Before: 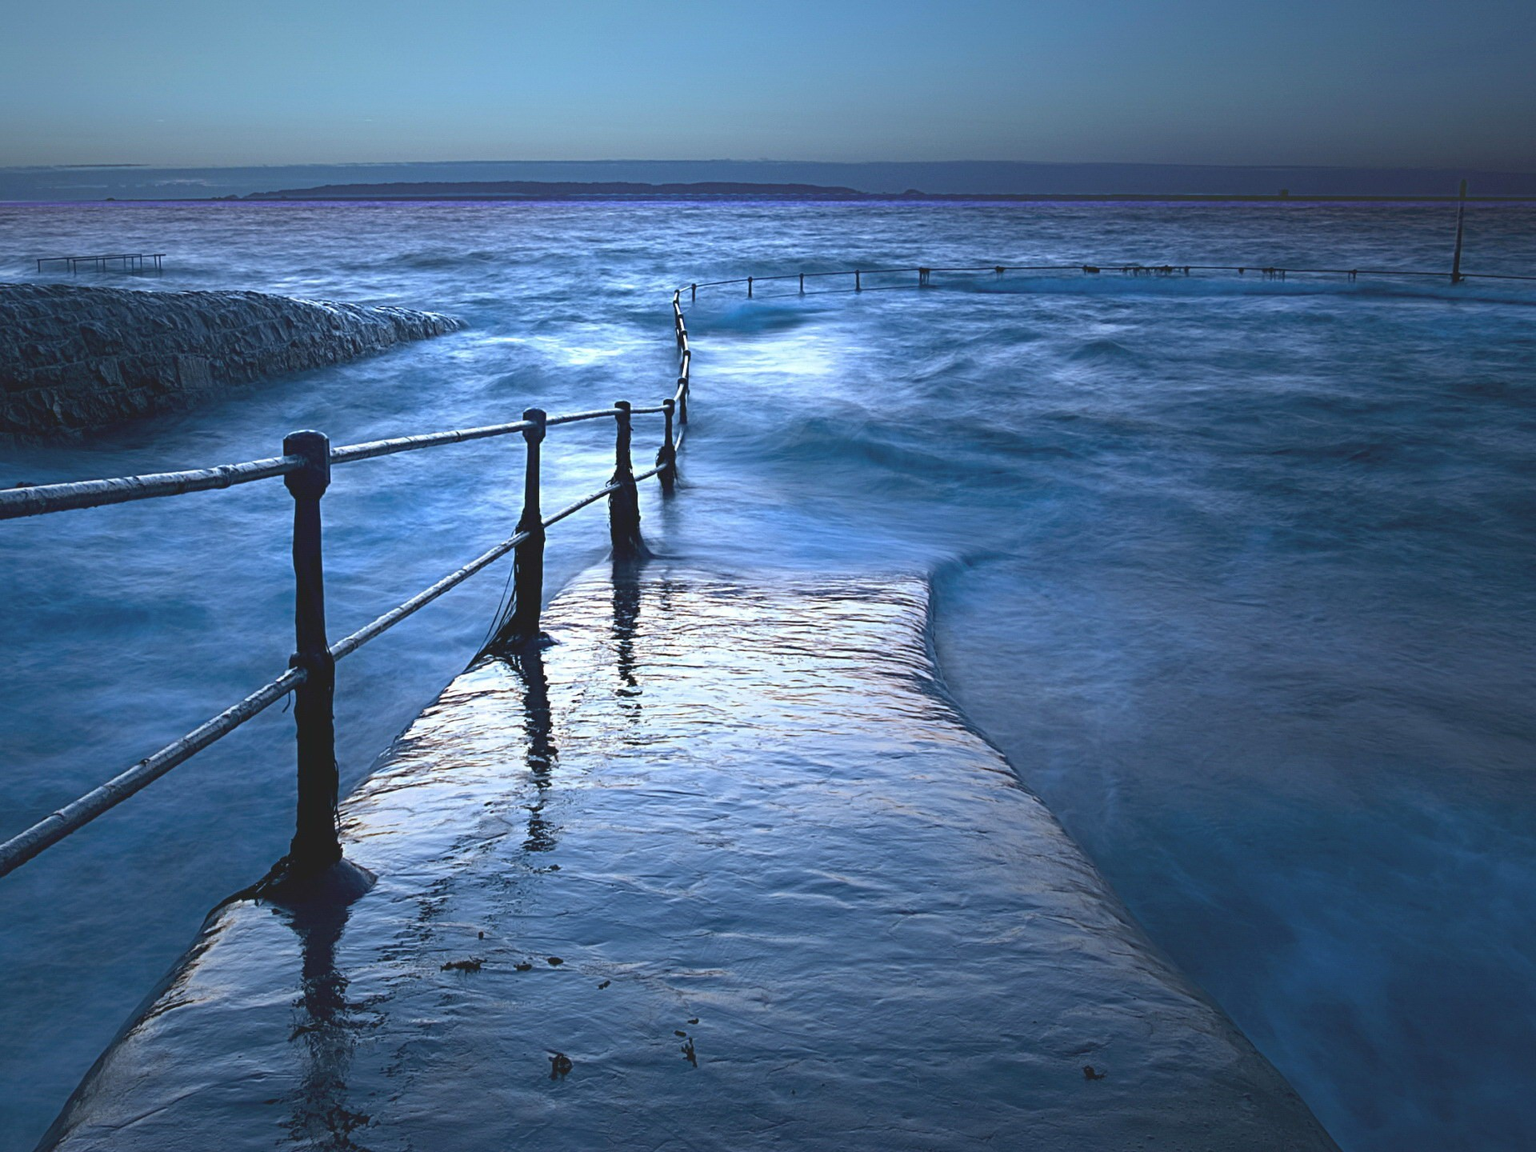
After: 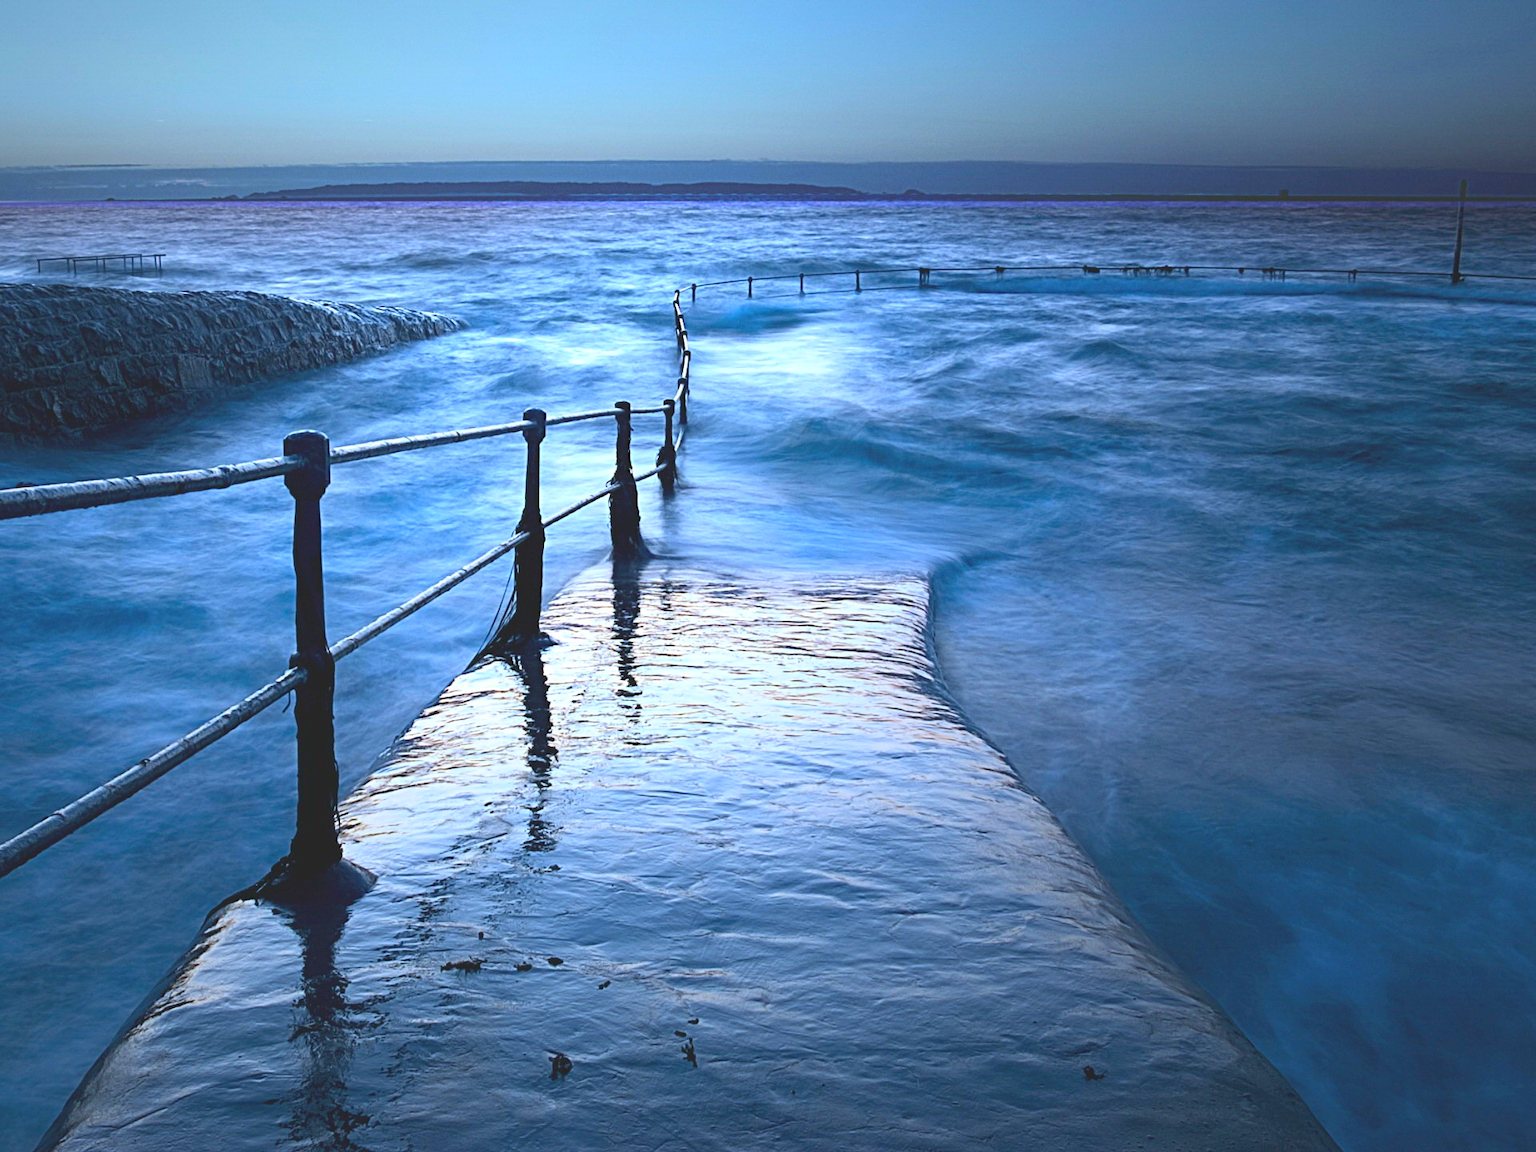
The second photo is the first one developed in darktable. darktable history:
exposure: compensate highlight preservation false
contrast brightness saturation: contrast 0.2, brightness 0.16, saturation 0.22
